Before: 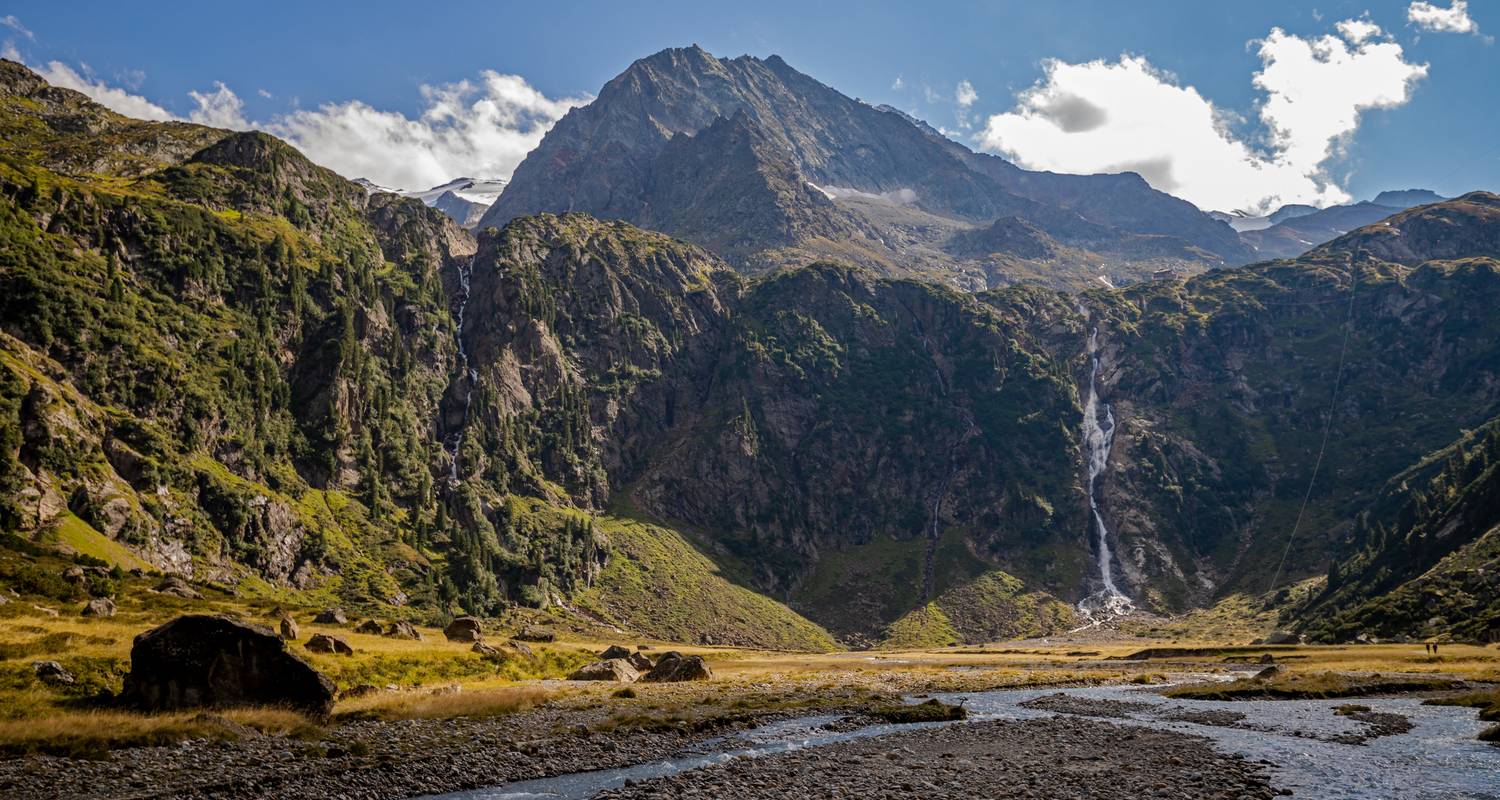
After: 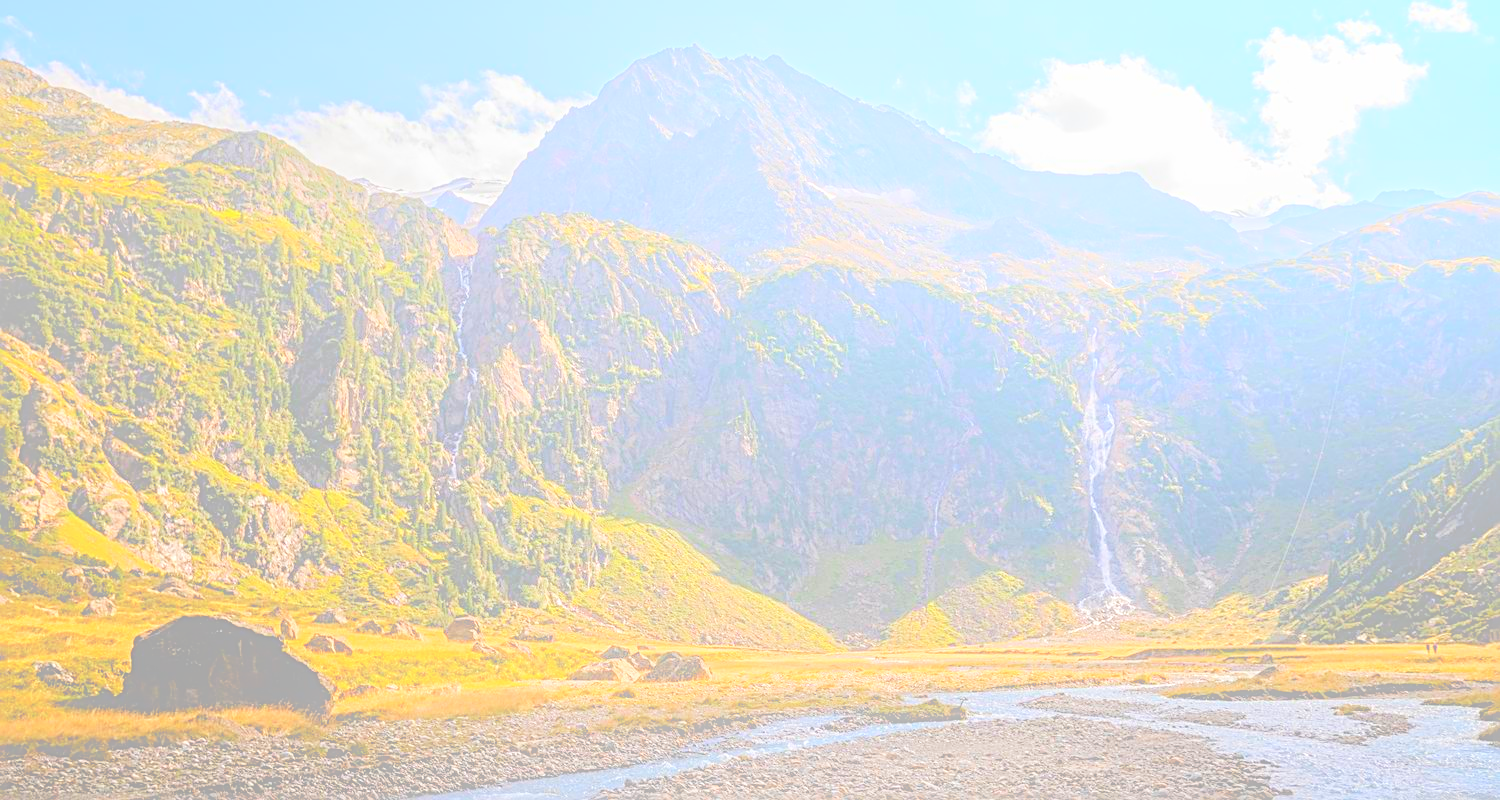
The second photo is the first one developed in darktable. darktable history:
tone equalizer: -7 EV 0.15 EV, -6 EV 0.6 EV, -5 EV 1.15 EV, -4 EV 1.33 EV, -3 EV 1.15 EV, -2 EV 0.6 EV, -1 EV 0.15 EV, mask exposure compensation -0.5 EV
contrast equalizer: y [[0.5, 0.486, 0.447, 0.446, 0.489, 0.5], [0.5 ×6], [0.5 ×6], [0 ×6], [0 ×6]]
sharpen: radius 2.767
shadows and highlights: shadows 0, highlights 40
bloom: size 70%, threshold 25%, strength 70%
